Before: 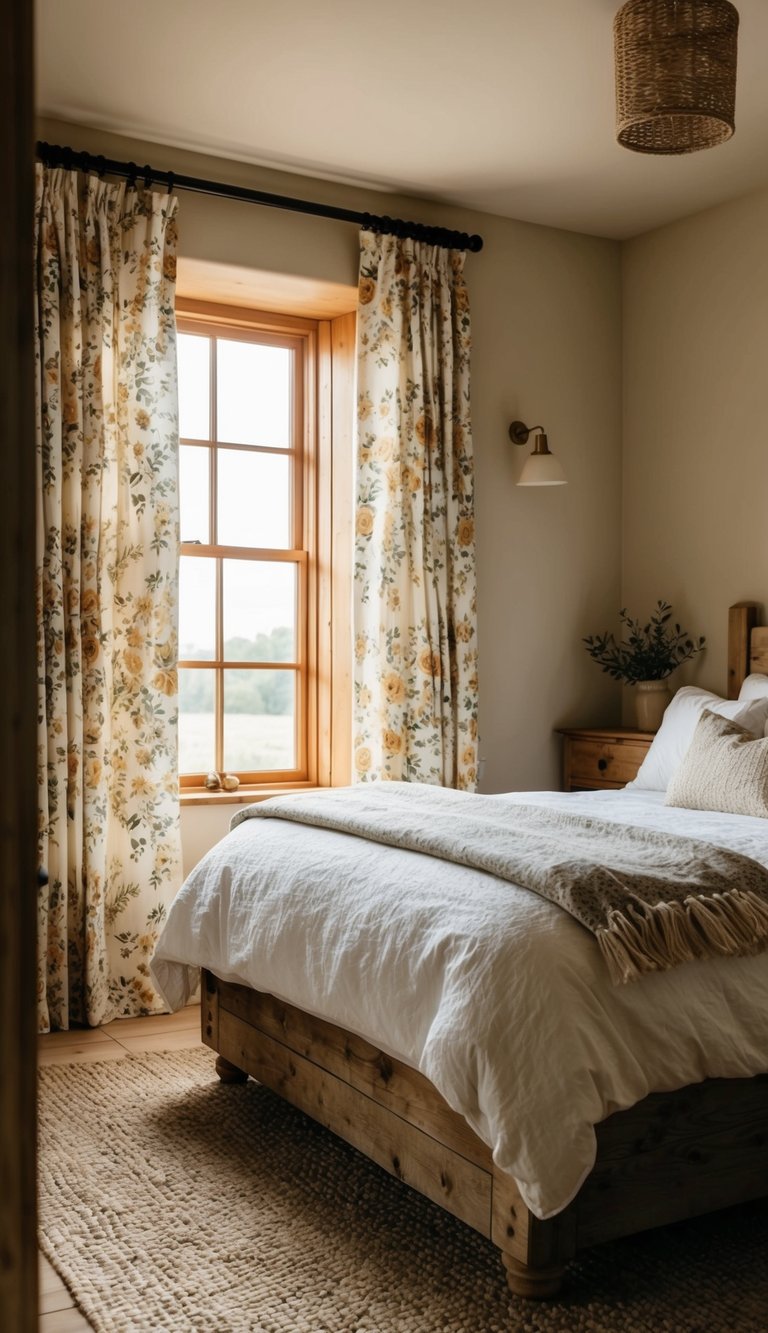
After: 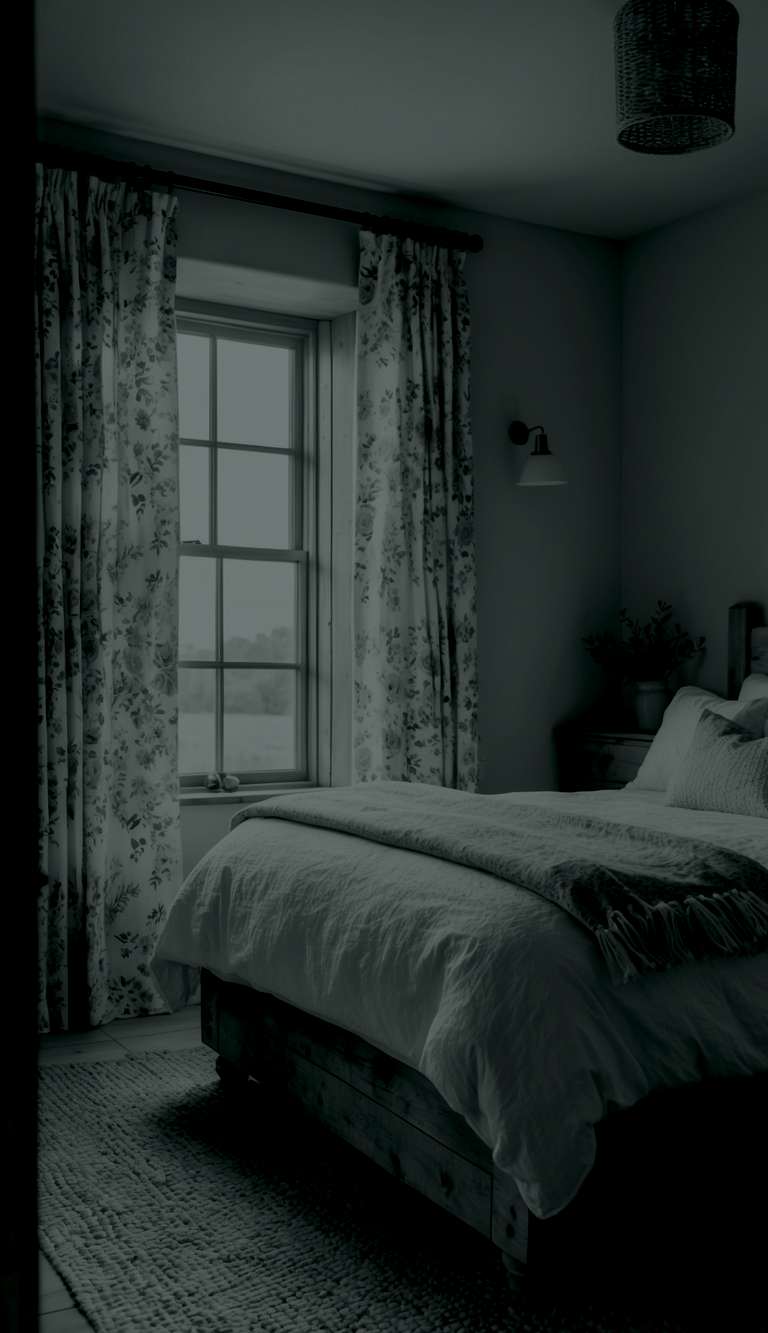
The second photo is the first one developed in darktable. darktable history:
color balance rgb: linear chroma grading › global chroma 25%, perceptual saturation grading › global saturation 45%, perceptual saturation grading › highlights -50%, perceptual saturation grading › shadows 30%, perceptual brilliance grading › global brilliance 18%, global vibrance 40%
colorize: hue 90°, saturation 19%, lightness 1.59%, version 1
